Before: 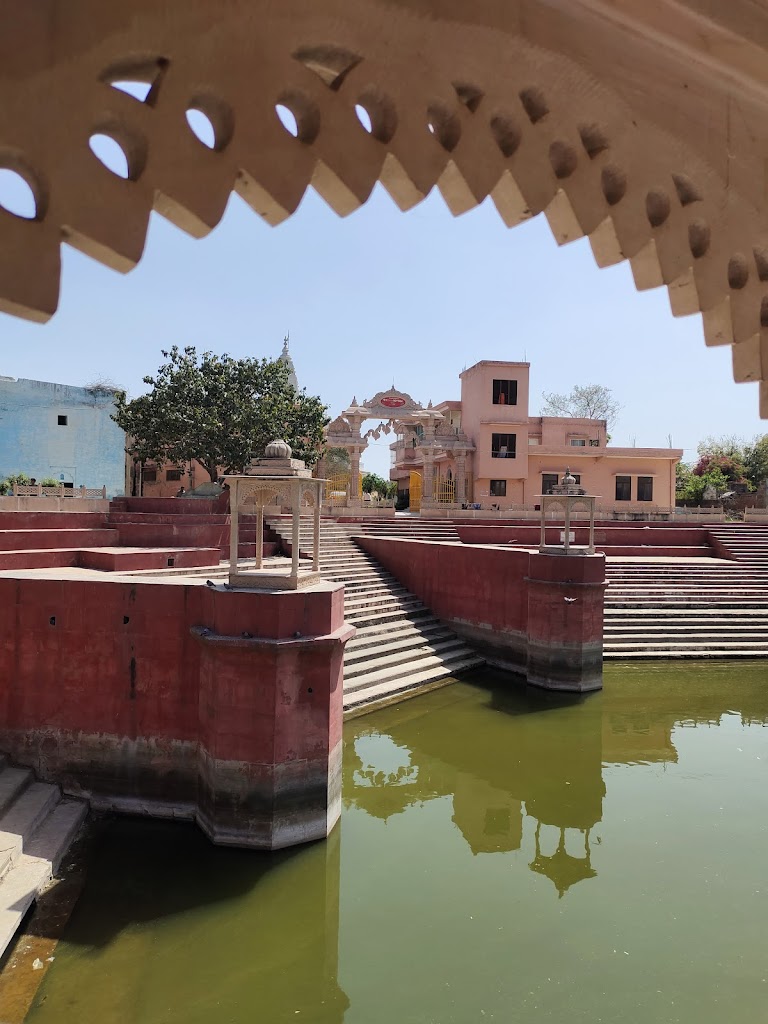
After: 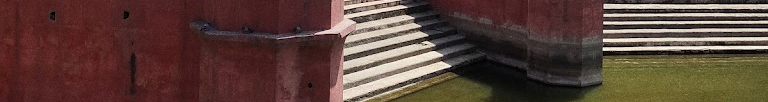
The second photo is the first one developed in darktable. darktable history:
crop and rotate: top 59.084%, bottom 30.916%
grain: coarseness 0.09 ISO
